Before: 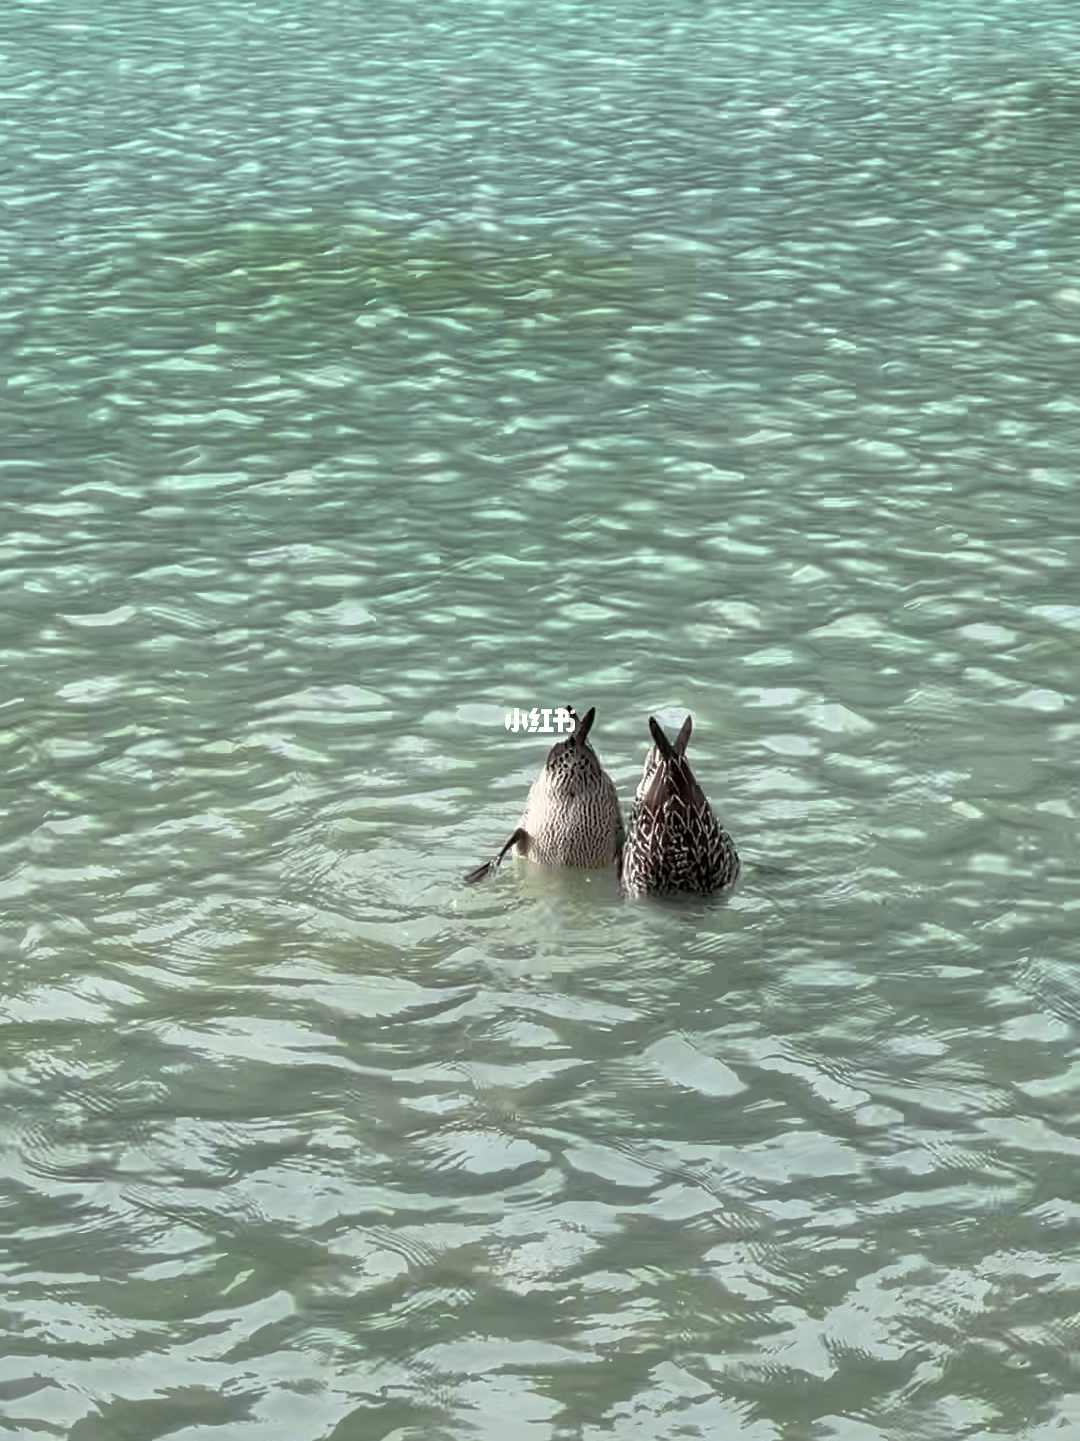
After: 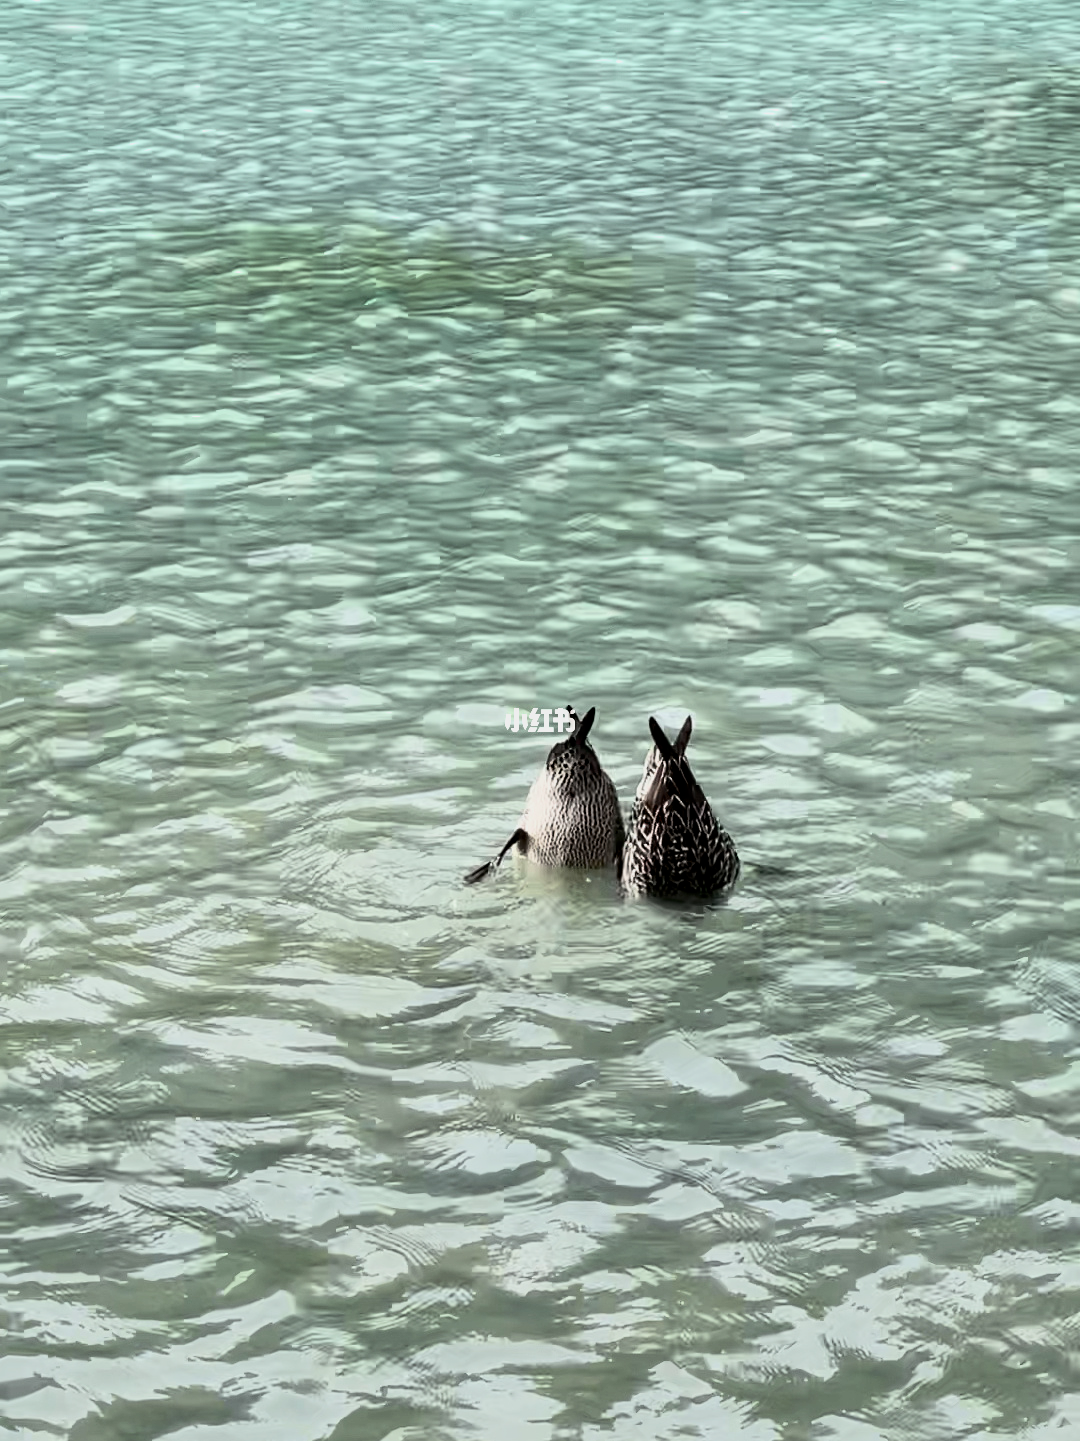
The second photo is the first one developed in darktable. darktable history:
contrast brightness saturation: contrast 0.28
filmic rgb: black relative exposure -5 EV, hardness 2.88, contrast 1.1
